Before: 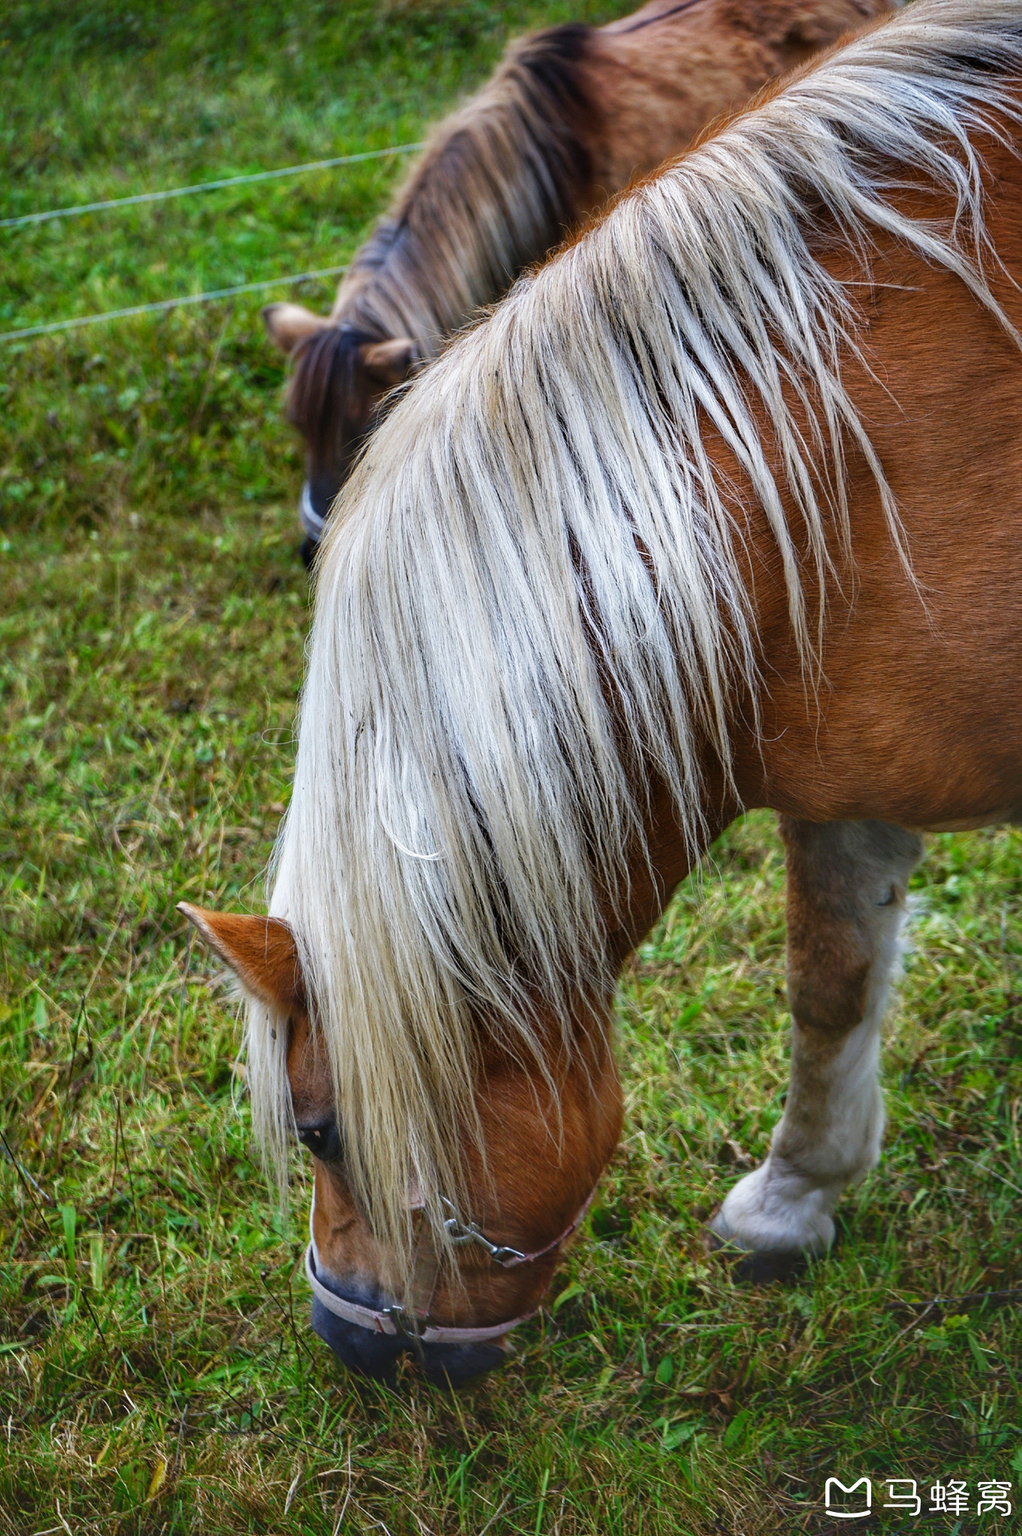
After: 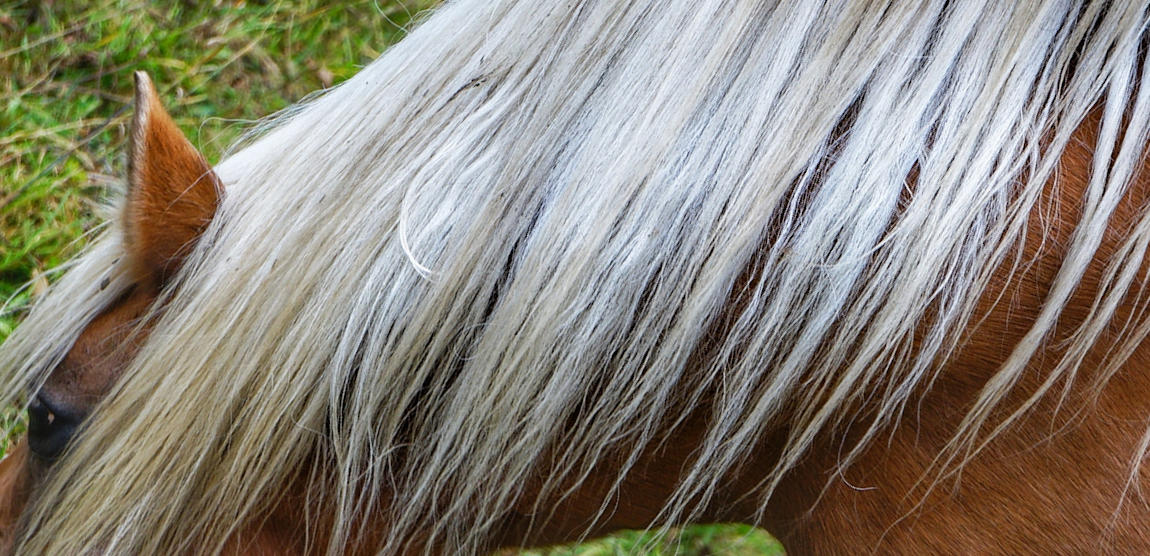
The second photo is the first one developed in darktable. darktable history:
crop and rotate: angle -45.68°, top 16.096%, right 0.782%, bottom 11.755%
